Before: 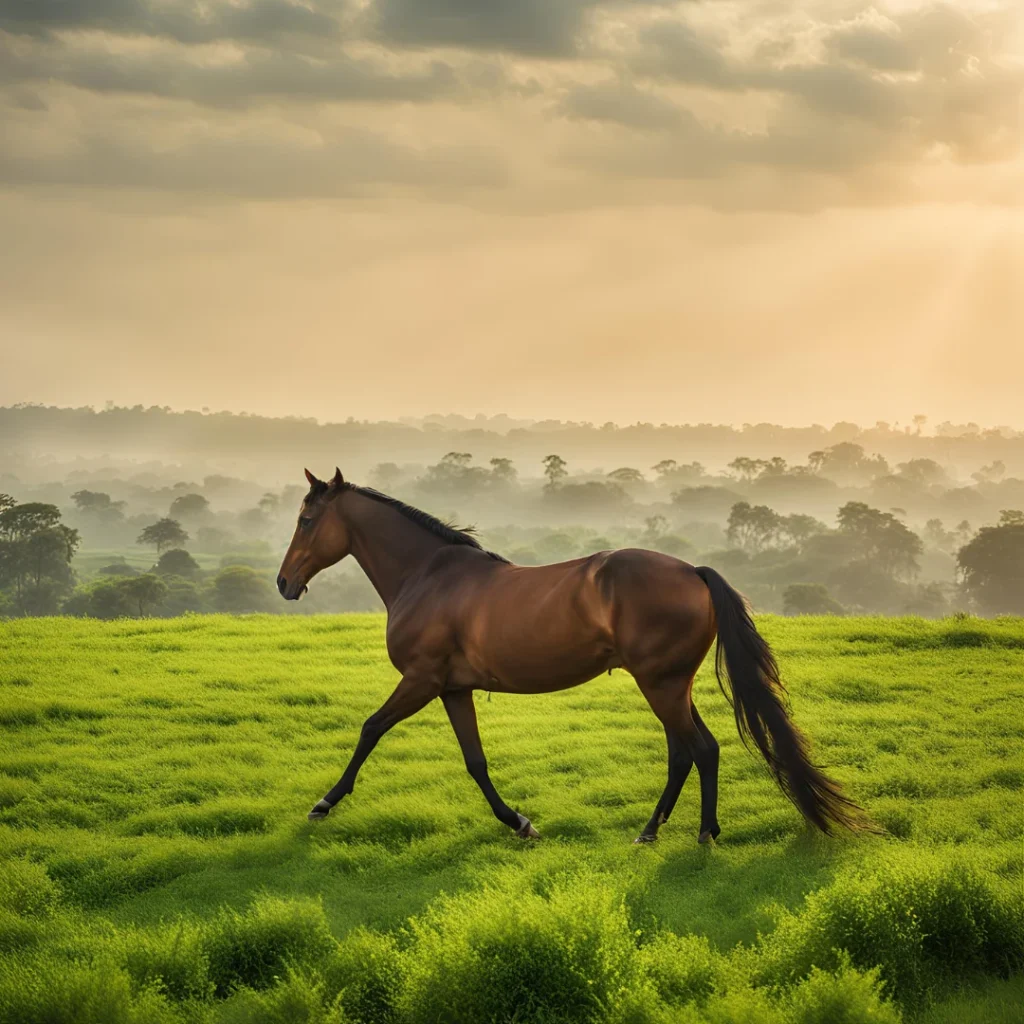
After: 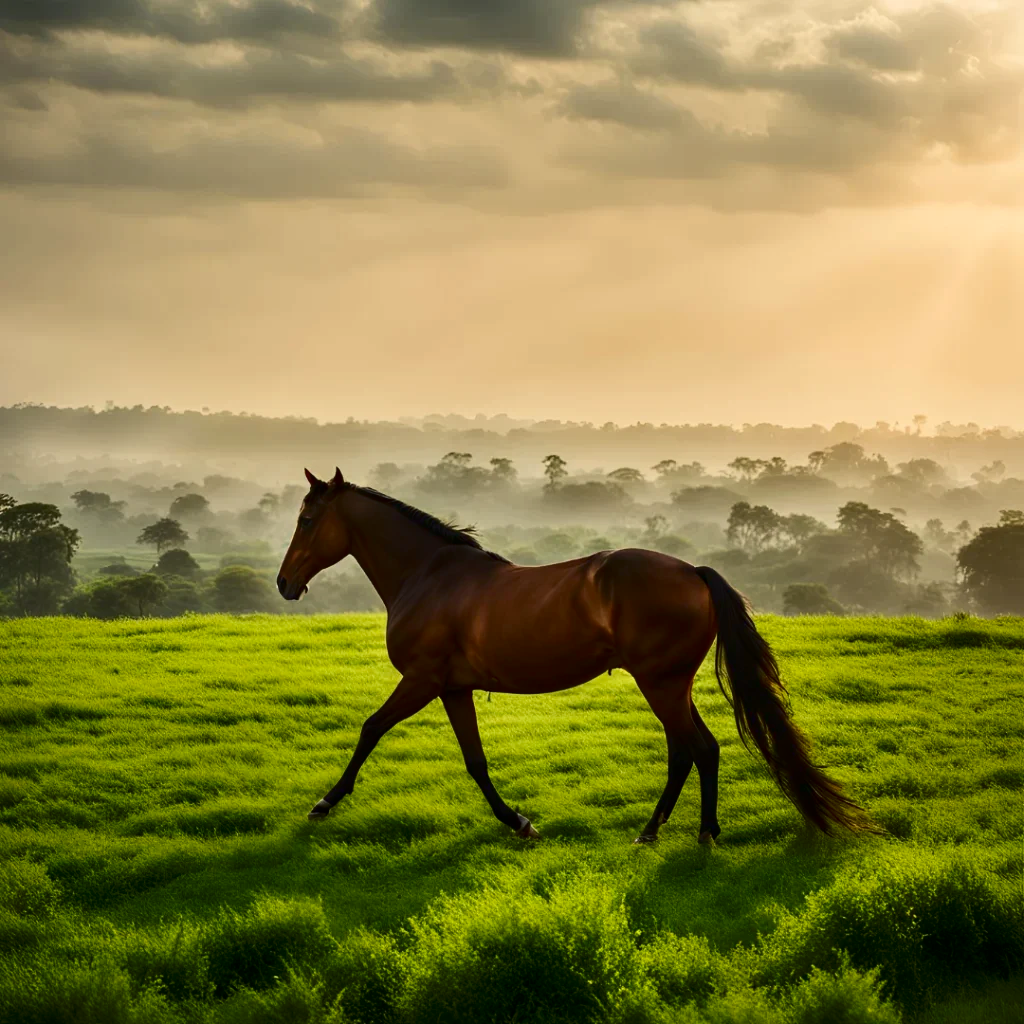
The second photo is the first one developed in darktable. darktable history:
contrast brightness saturation: contrast 0.187, brightness -0.223, saturation 0.107
